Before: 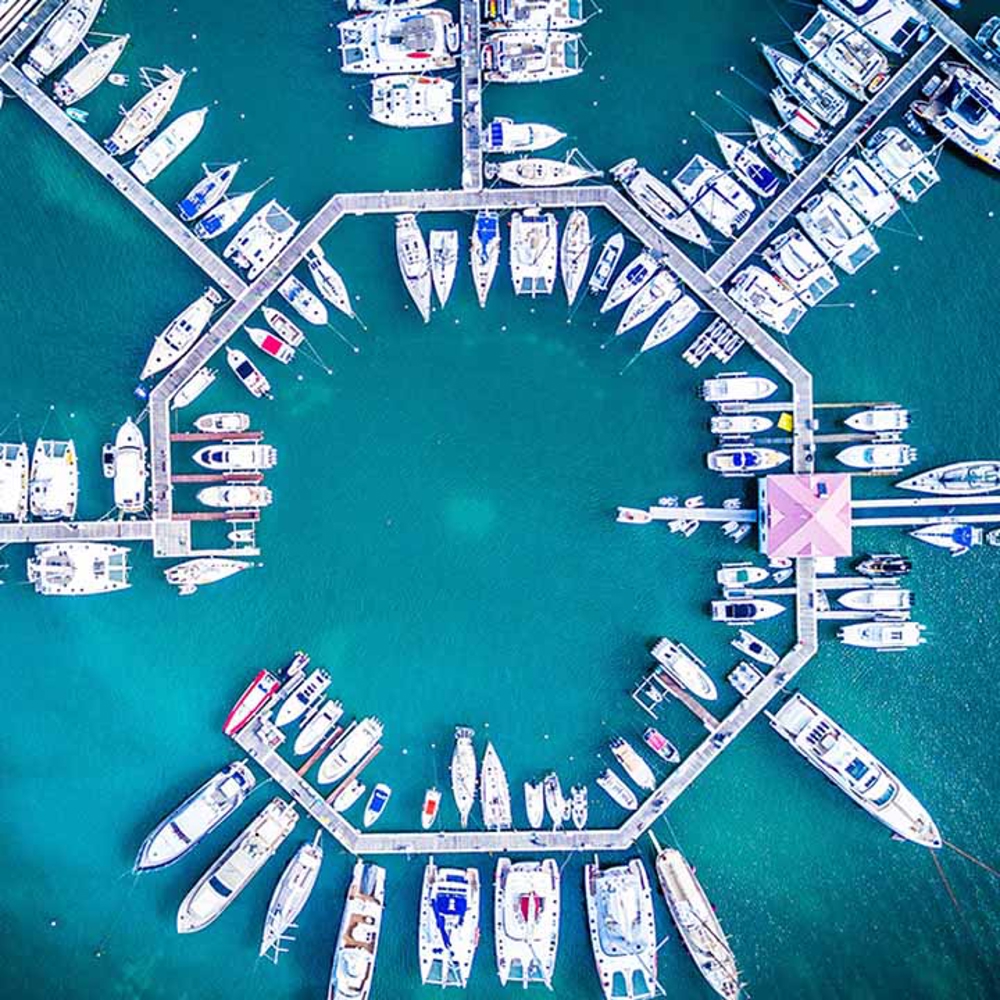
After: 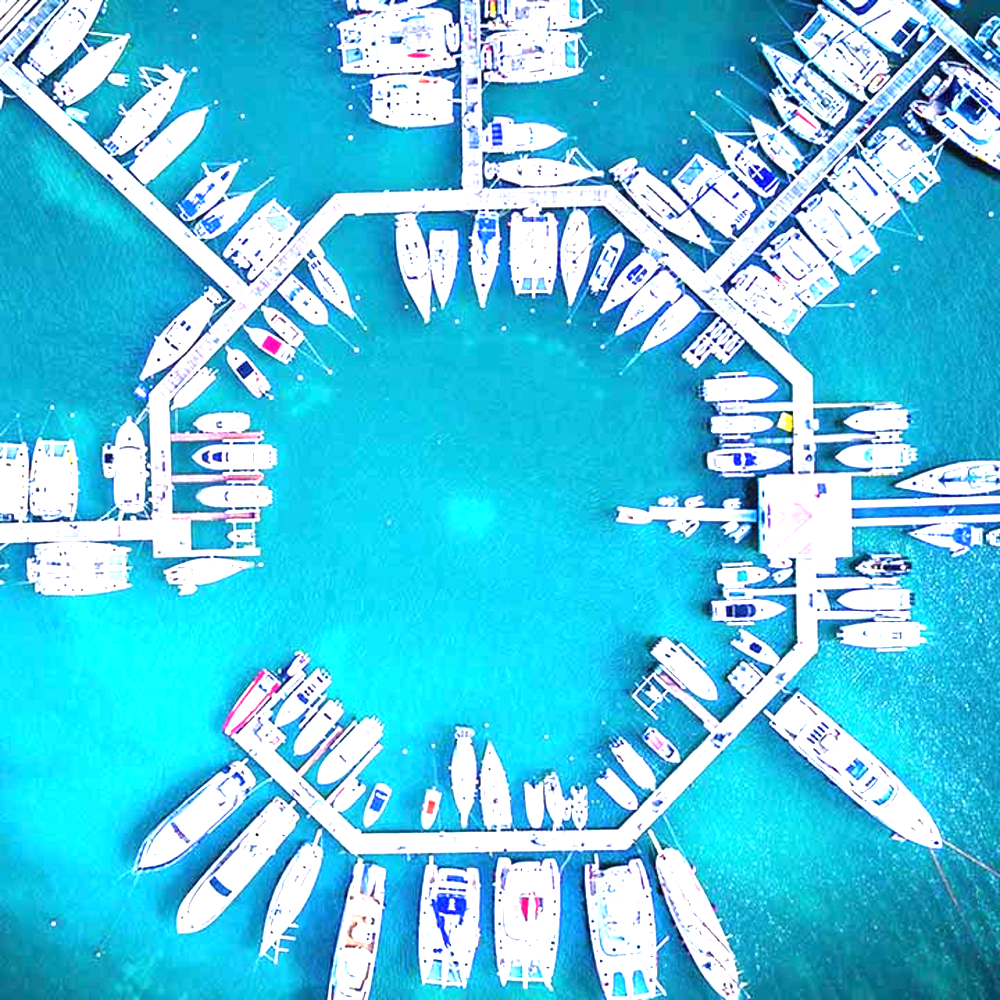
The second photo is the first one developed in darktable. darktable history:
exposure: black level correction 0, exposure 1.472 EV, compensate highlight preservation false
